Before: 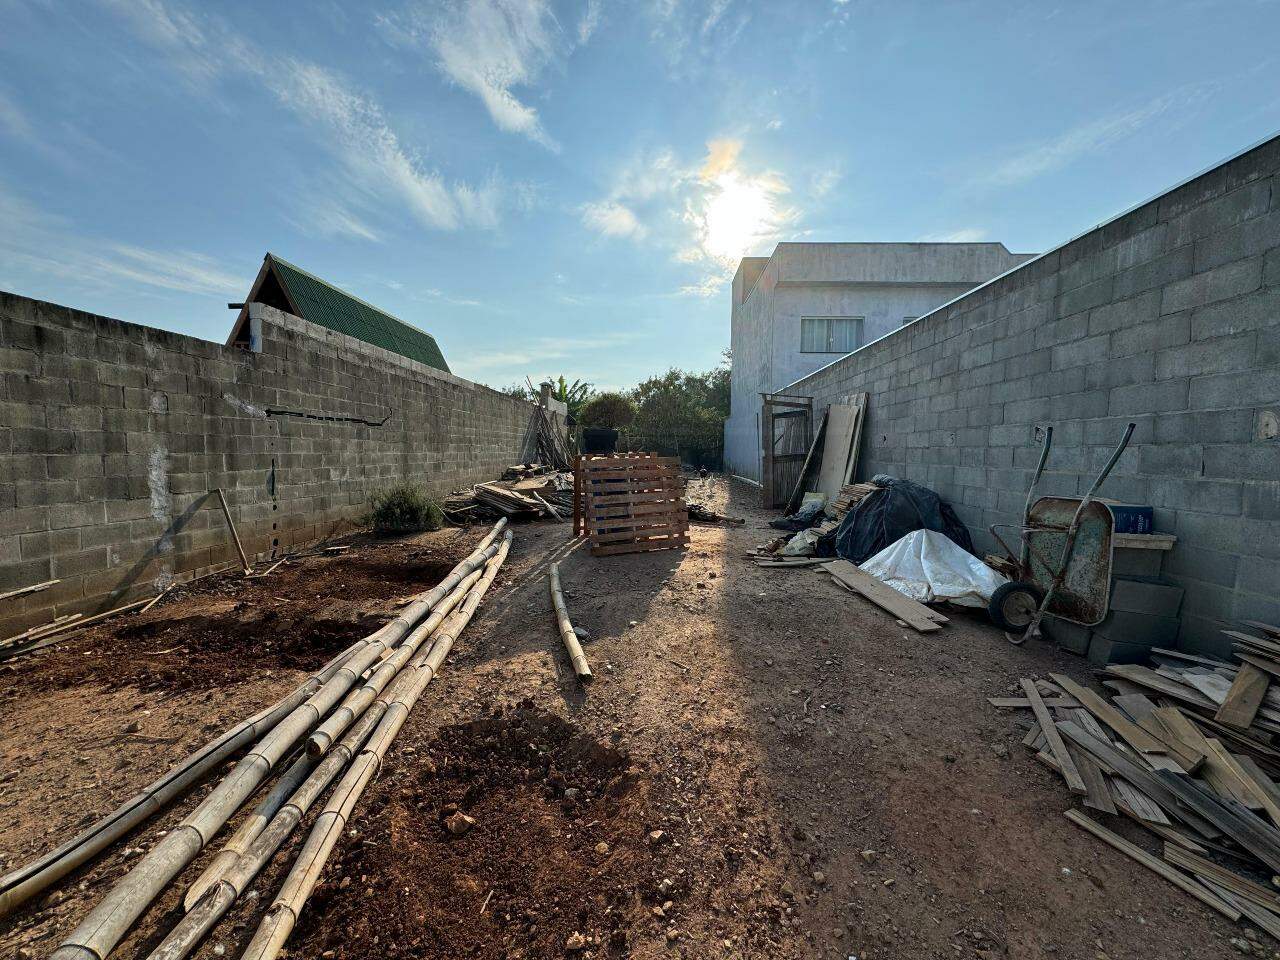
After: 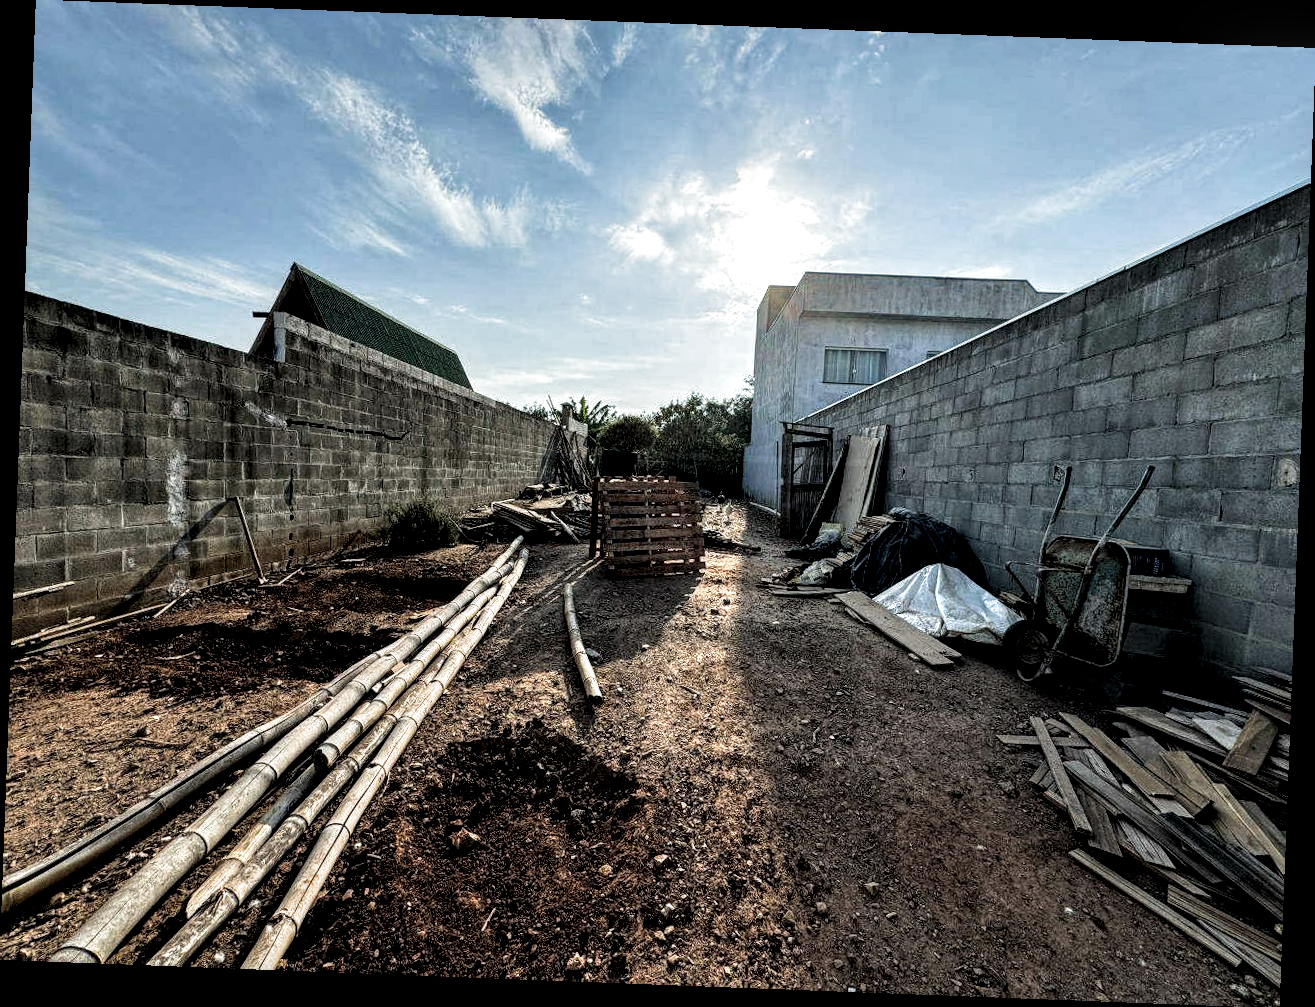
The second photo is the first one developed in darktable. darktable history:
local contrast: highlights 60%, shadows 60%, detail 160%
filmic rgb: black relative exposure -8.2 EV, white relative exposure 2.2 EV, threshold 3 EV, hardness 7.11, latitude 75%, contrast 1.325, highlights saturation mix -2%, shadows ↔ highlights balance 30%, preserve chrominance RGB euclidean norm, color science v5 (2021), contrast in shadows safe, contrast in highlights safe, enable highlight reconstruction true
rotate and perspective: rotation 2.17°, automatic cropping off
